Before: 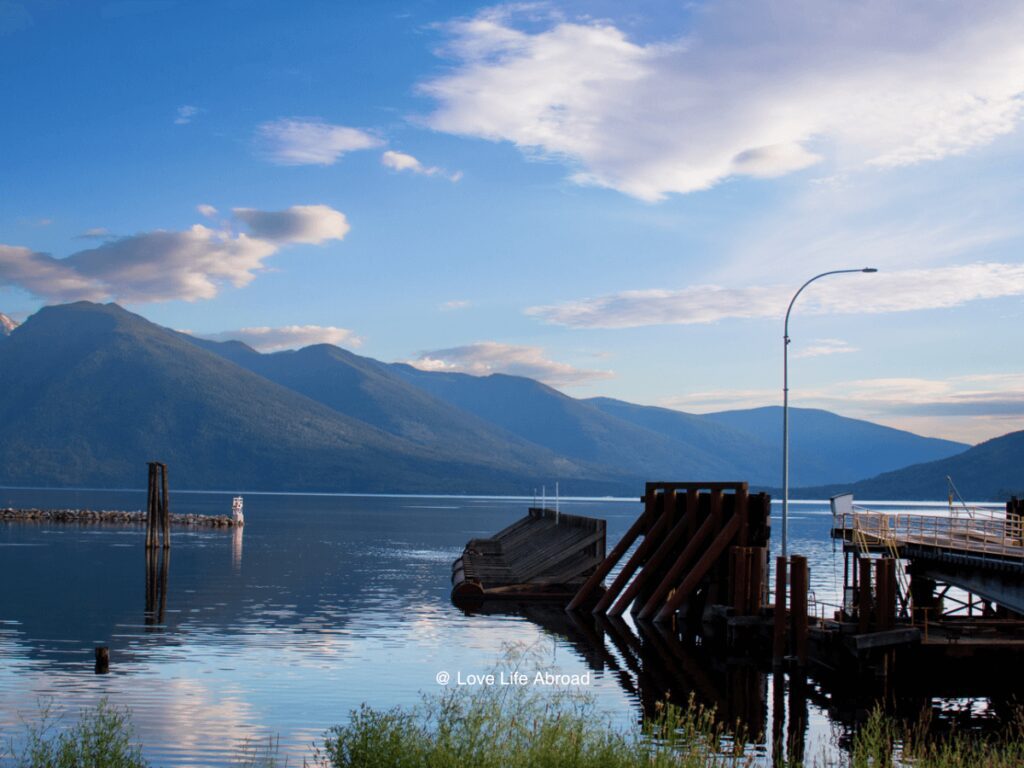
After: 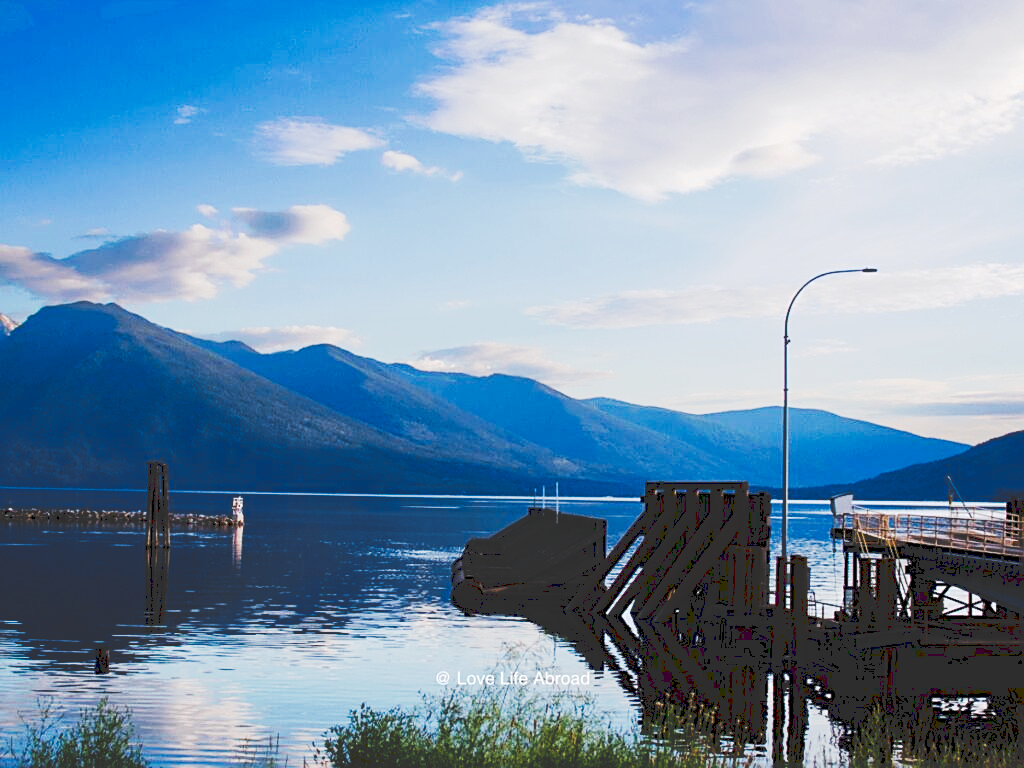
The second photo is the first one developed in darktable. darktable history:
sharpen: on, module defaults
tone curve: curves: ch0 [(0, 0) (0.003, 0.184) (0.011, 0.184) (0.025, 0.189) (0.044, 0.192) (0.069, 0.194) (0.1, 0.2) (0.136, 0.202) (0.177, 0.206) (0.224, 0.214) (0.277, 0.243) (0.335, 0.297) (0.399, 0.39) (0.468, 0.508) (0.543, 0.653) (0.623, 0.754) (0.709, 0.834) (0.801, 0.887) (0.898, 0.925) (1, 1)], preserve colors none
